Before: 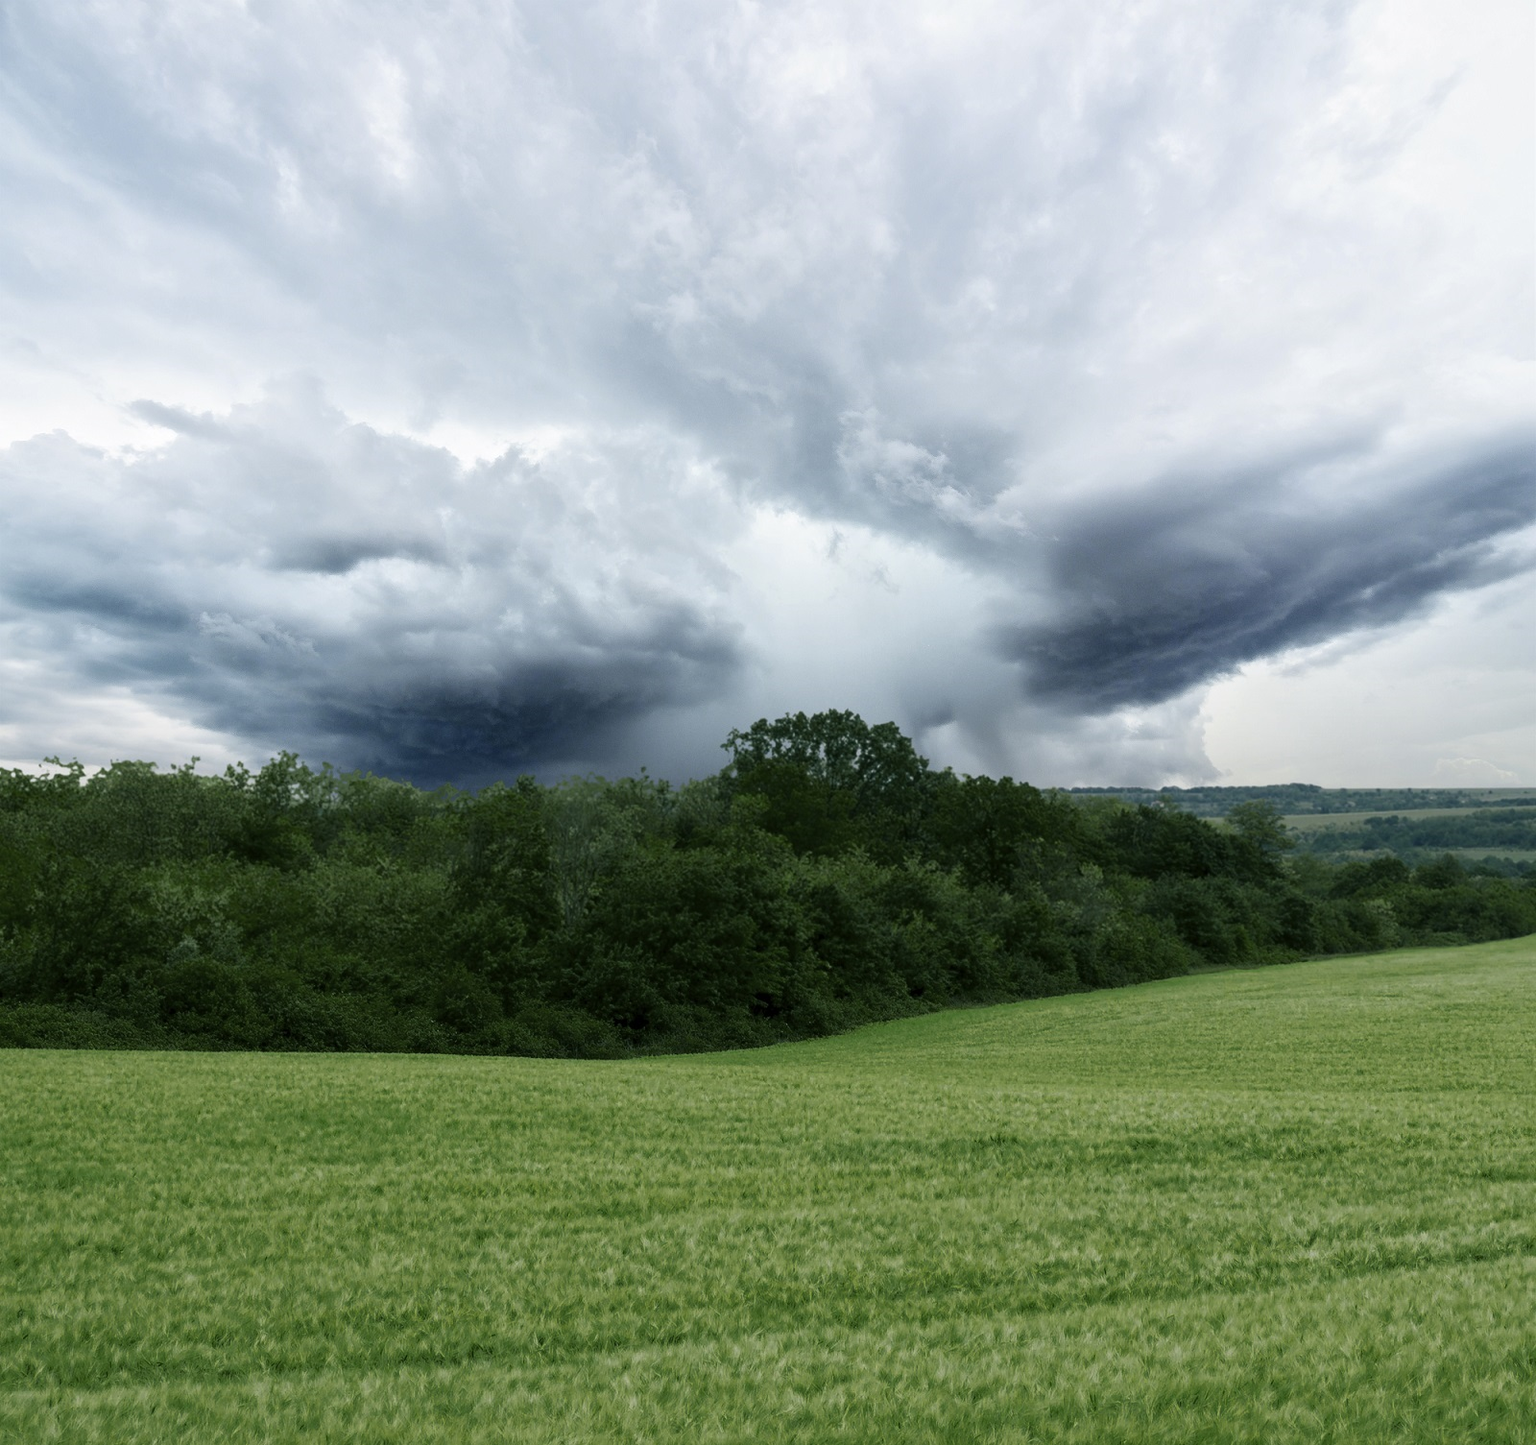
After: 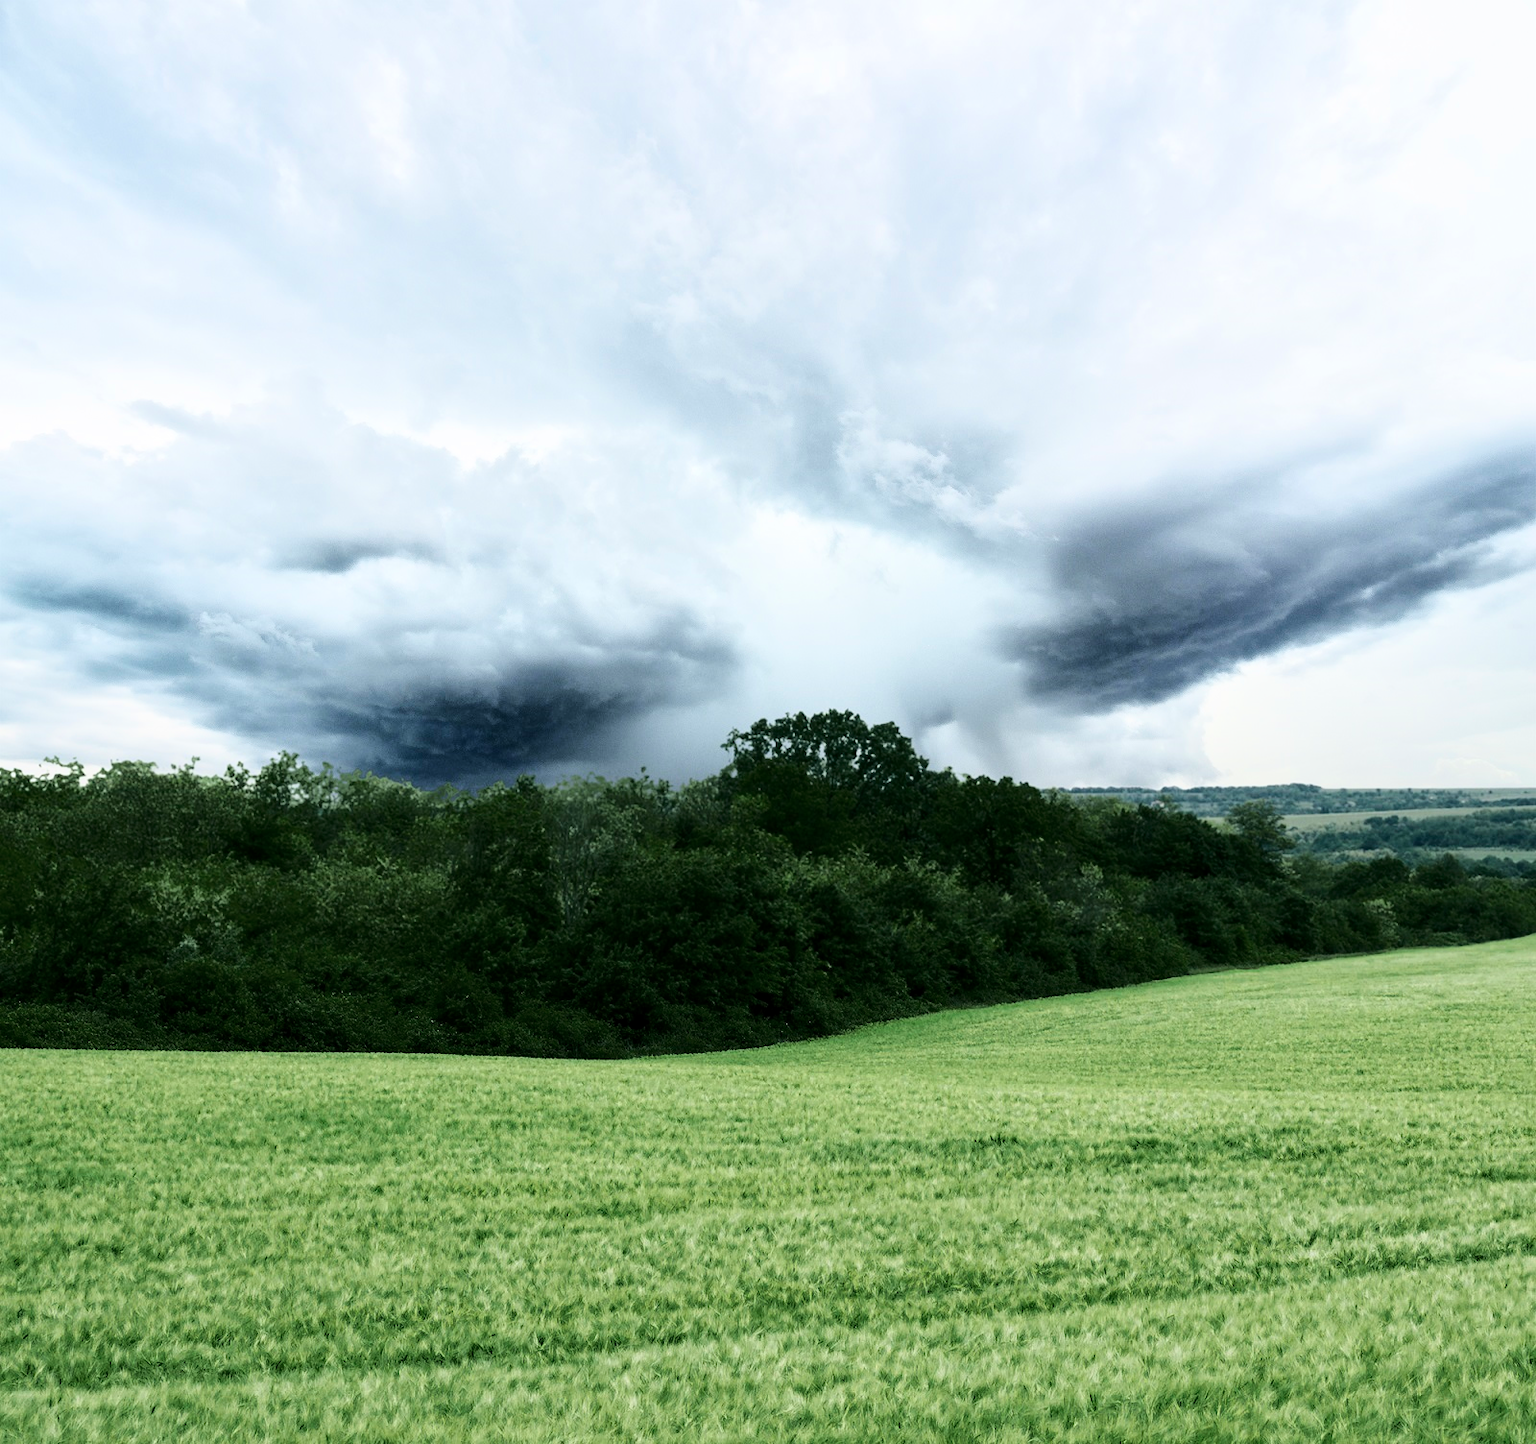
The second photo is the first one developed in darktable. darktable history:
base curve: curves: ch0 [(0, 0) (0.028, 0.03) (0.121, 0.232) (0.46, 0.748) (0.859, 0.968) (1, 1)], preserve colors average RGB
shadows and highlights: shadows 20.94, highlights -35.87, soften with gaussian
contrast brightness saturation: contrast 0.11, saturation -0.177
